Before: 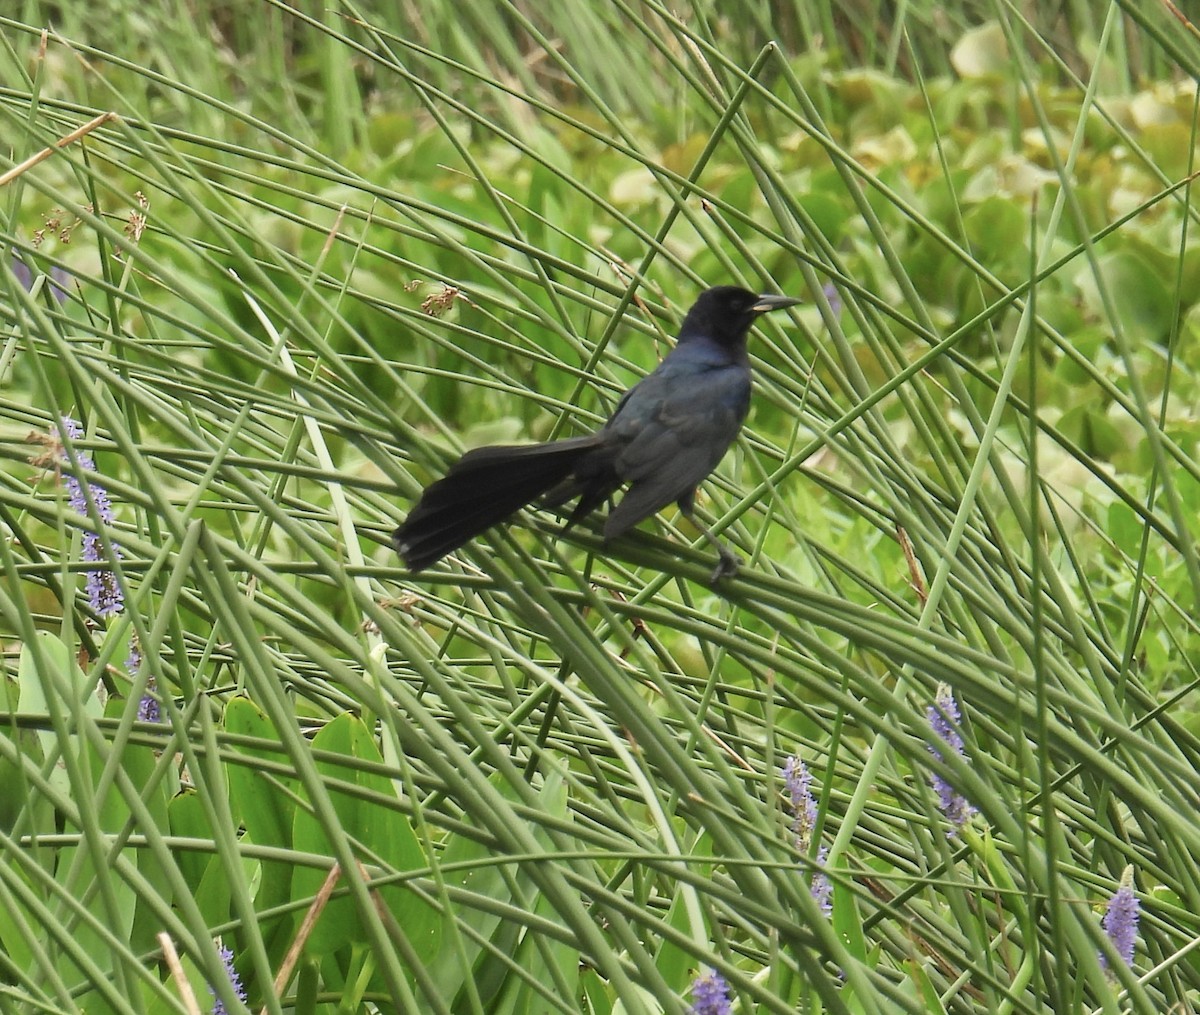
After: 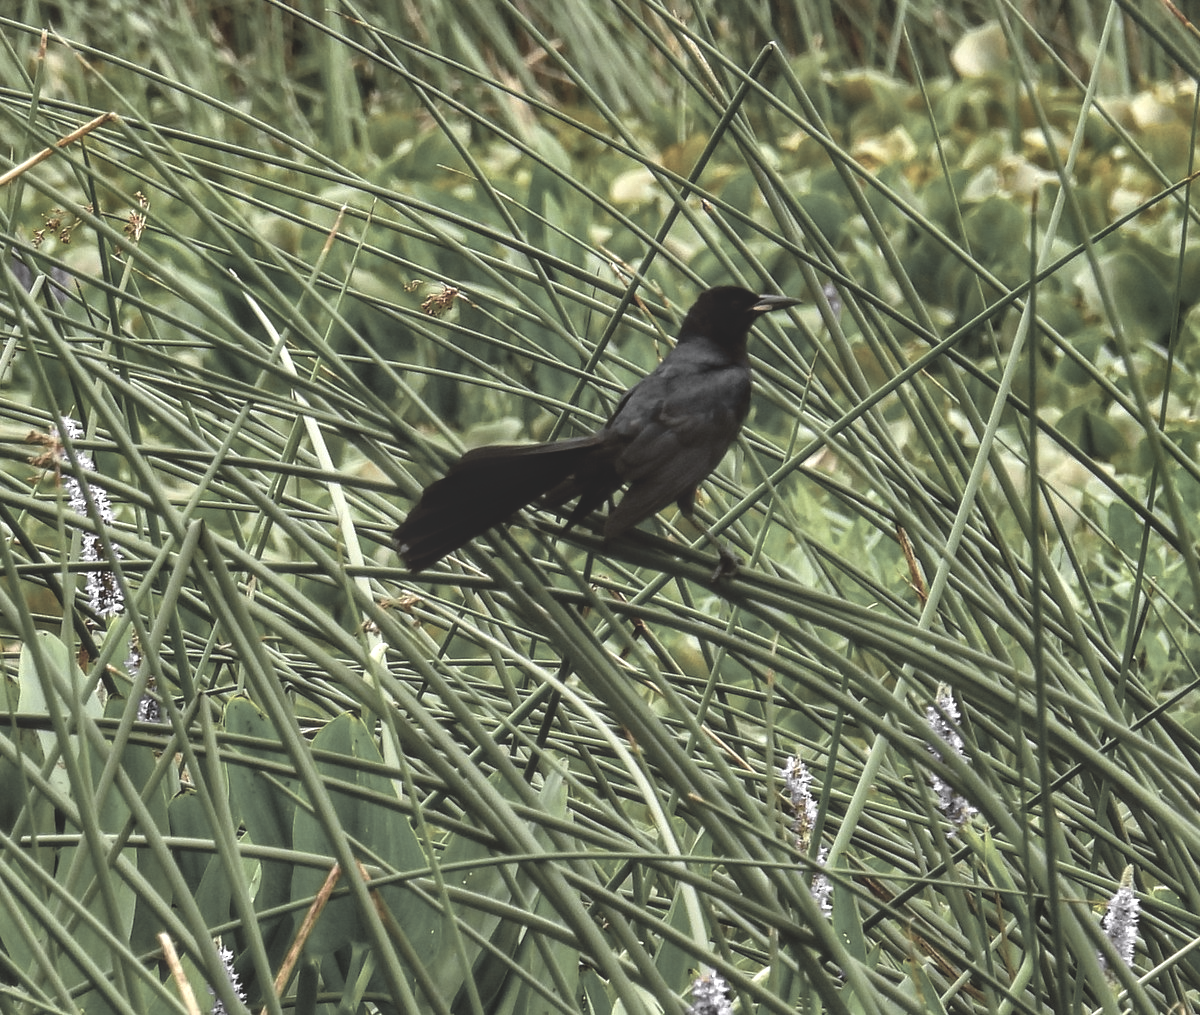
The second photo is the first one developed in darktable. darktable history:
basic adjustments: black level correction 0.012, exposure 0.29 EV, middle gray 17.31%, brightness -0.01, saturation 0.33, vibrance -0.21
rgb curve: curves: ch0 [(0, 0.186) (0.314, 0.284) (0.775, 0.708) (1, 1)], compensate middle gray true, preserve colors none
shadows and highlights: shadows 20.91, highlights -82.73, soften with gaussian
white balance: red 1.011, blue 0.982
color zones: curves: ch0 [(0, 0.613) (0.01, 0.613) (0.245, 0.448) (0.498, 0.529) (0.642, 0.665) (0.879, 0.777) (0.99, 0.613)]; ch1 [(0, 0.035) (0.121, 0.189) (0.259, 0.197) (0.415, 0.061) (0.589, 0.022) (0.732, 0.022) (0.857, 0.026) (0.991, 0.053)]
local contrast: highlights 61%, detail 143%, midtone range 0.428
color balance: lift [1, 1.015, 1.004, 0.985], gamma [1, 0.958, 0.971, 1.042], gain [1, 0.956, 0.977, 1.044]
